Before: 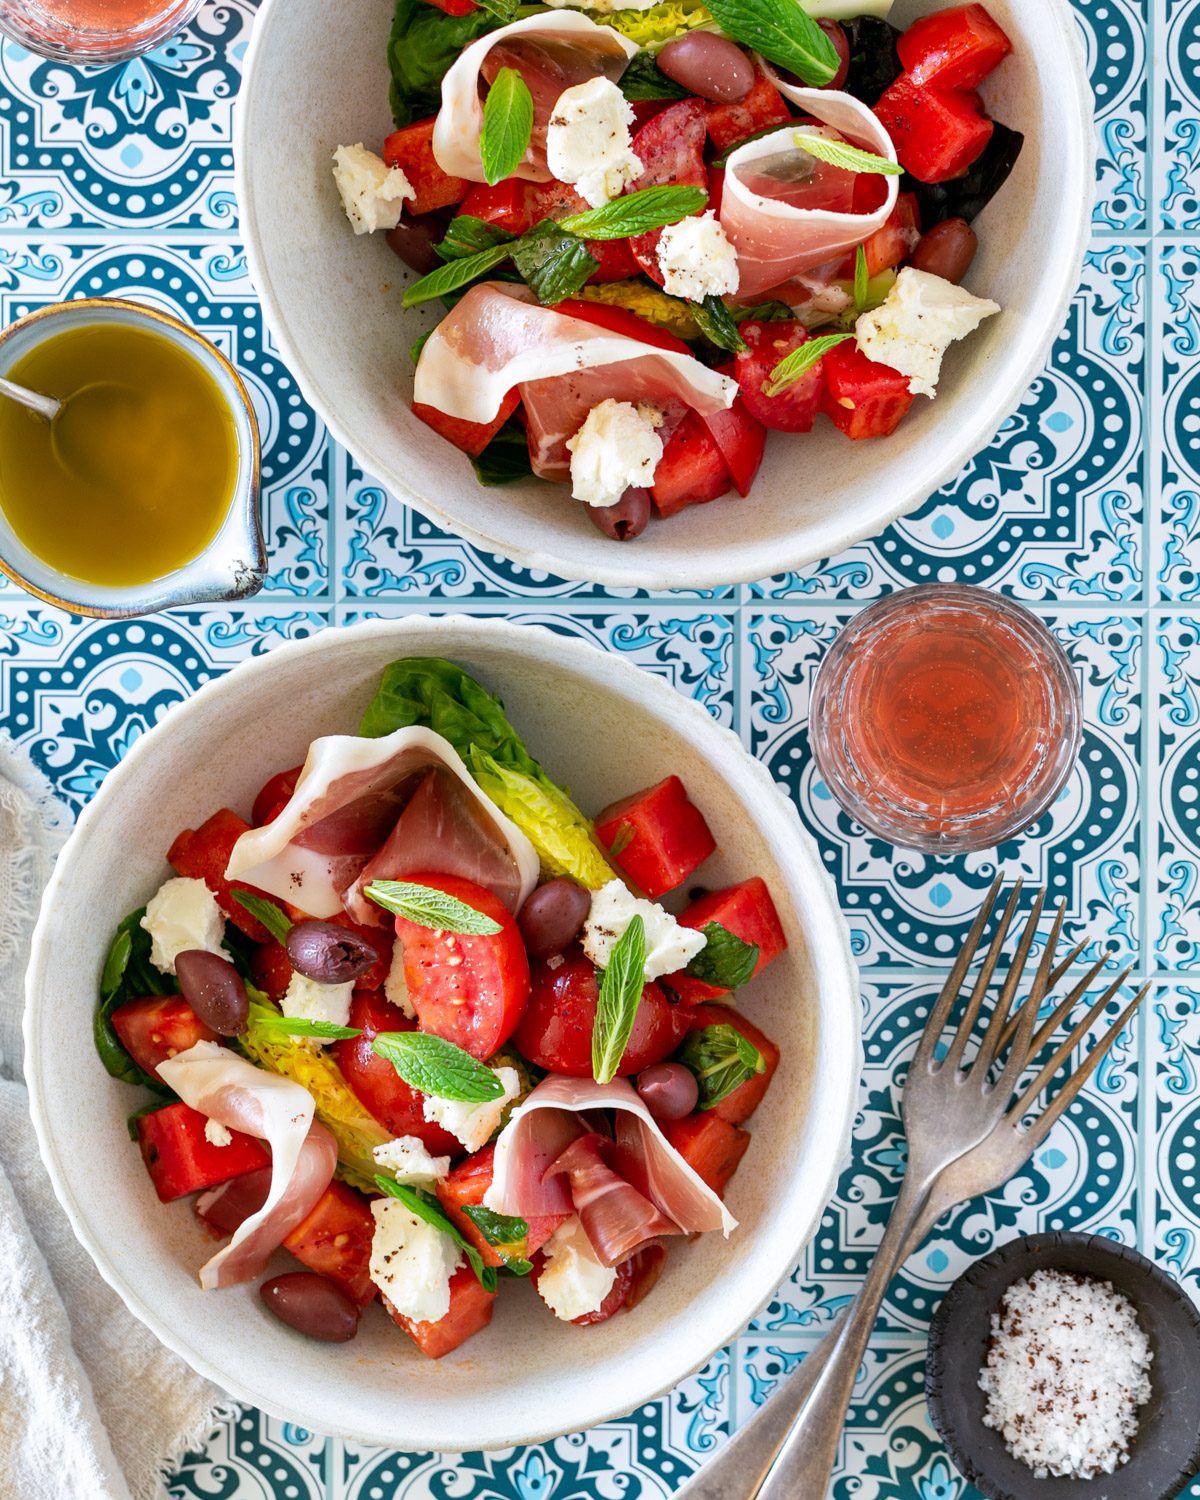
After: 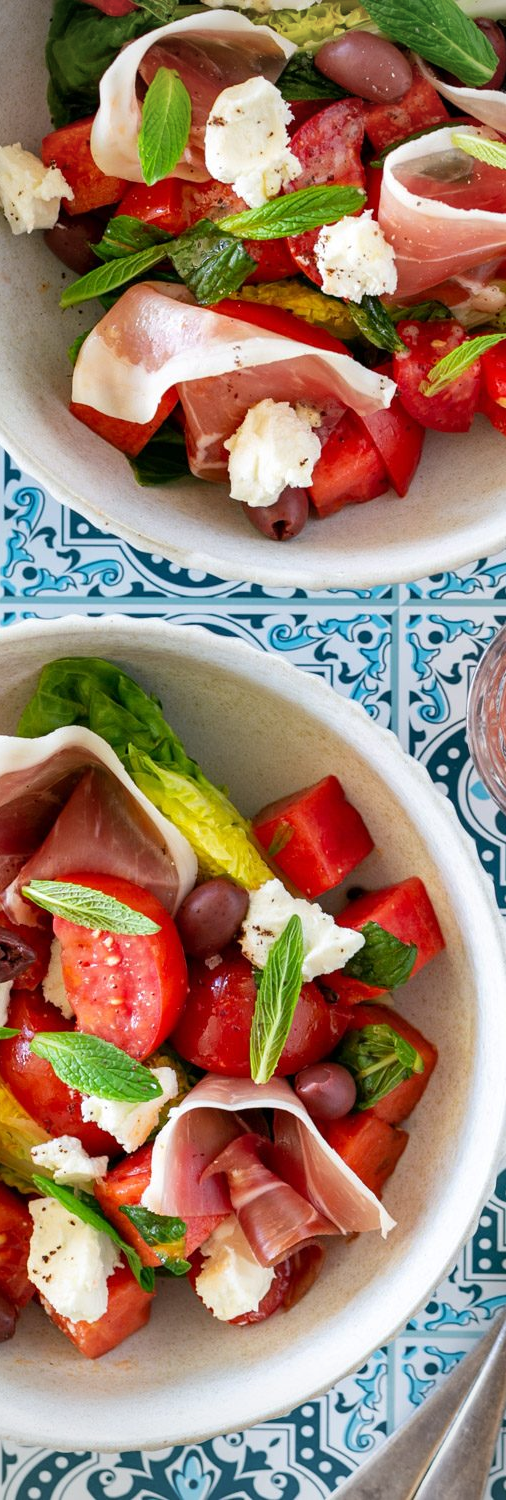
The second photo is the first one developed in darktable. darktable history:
crop: left 28.583%, right 29.231%
vignetting: on, module defaults
